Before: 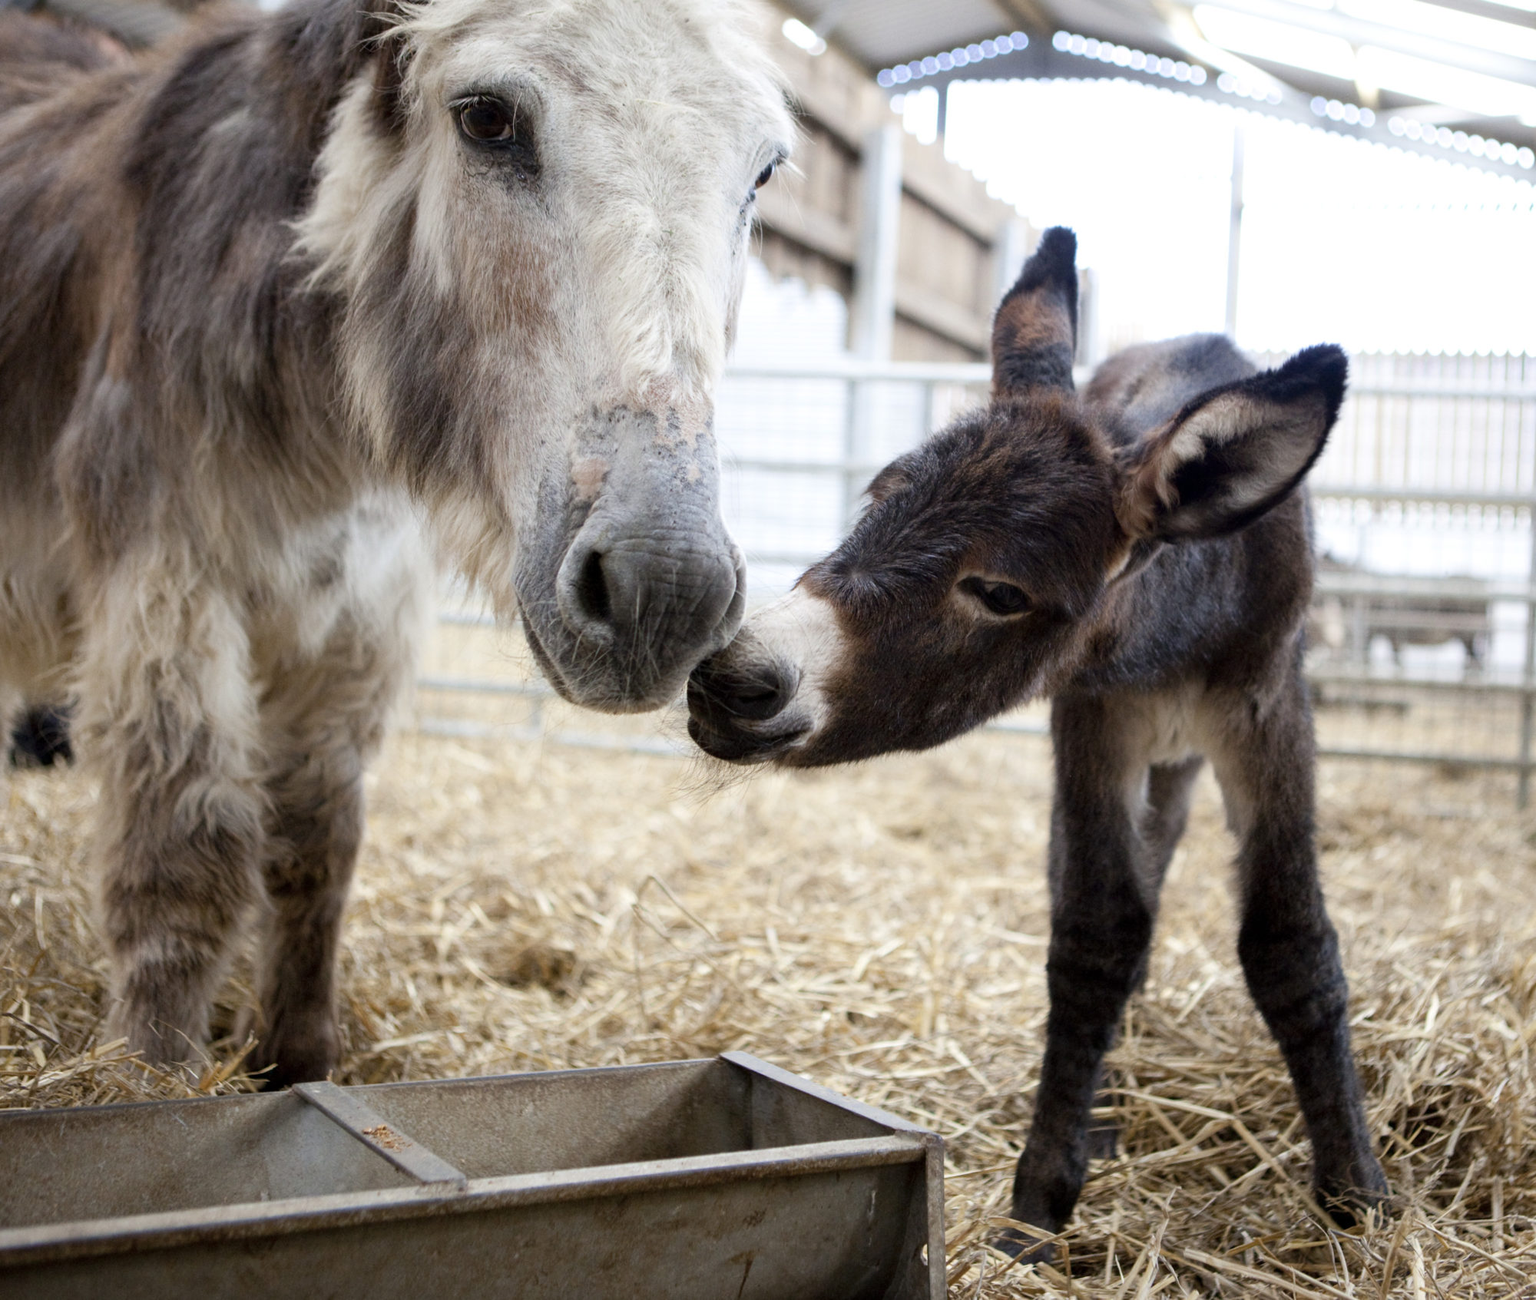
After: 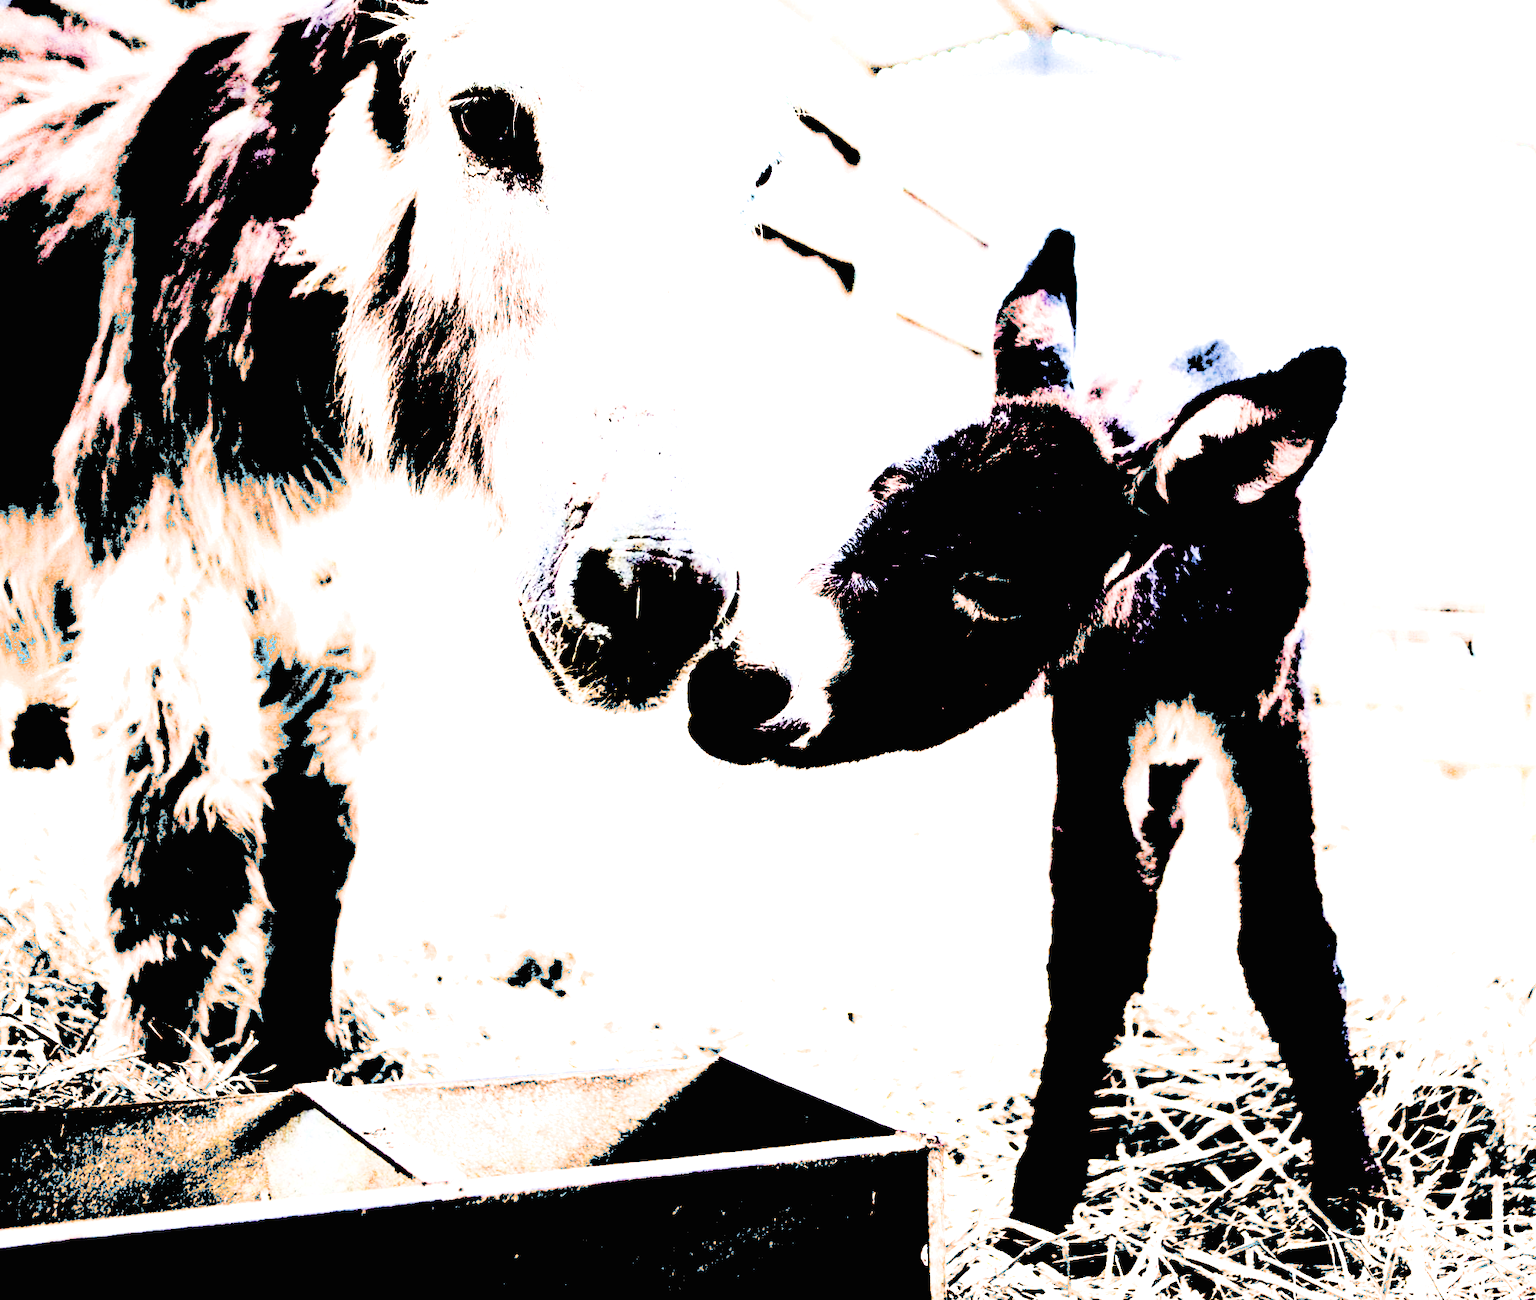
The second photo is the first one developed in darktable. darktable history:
color zones: curves: ch1 [(0.263, 0.53) (0.376, 0.287) (0.487, 0.512) (0.748, 0.547) (1, 0.513)]; ch2 [(0.262, 0.45) (0.751, 0.477)]
filmic rgb: black relative exposure -7.65 EV, white relative exposure 4.56 EV, hardness 3.61
exposure: black level correction 0.1, exposure 2.933 EV, compensate exposure bias true, compensate highlight preservation false
contrast brightness saturation: brightness 0.182, saturation -0.486
levels: levels [0, 0.492, 0.984]
